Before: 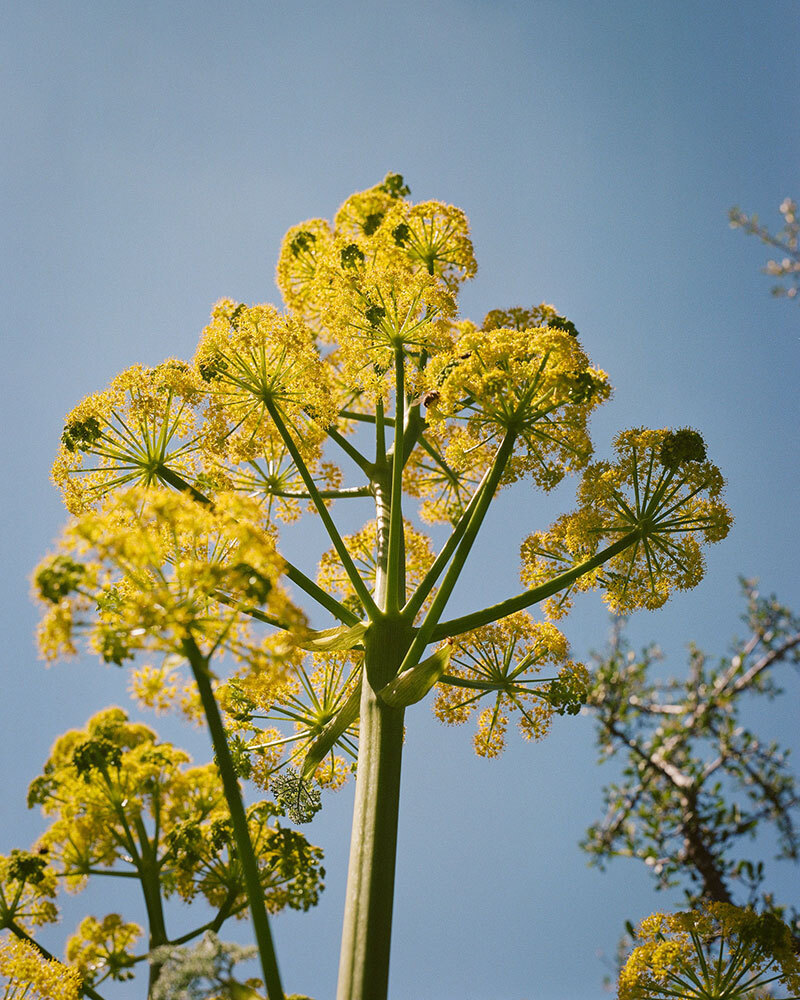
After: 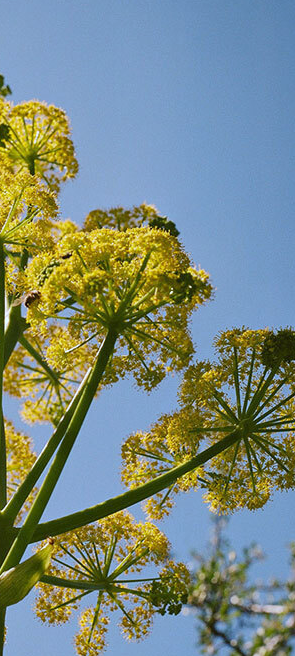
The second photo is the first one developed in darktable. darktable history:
base curve: exposure shift 0, preserve colors none
white balance: red 0.931, blue 1.11
crop and rotate: left 49.936%, top 10.094%, right 13.136%, bottom 24.256%
